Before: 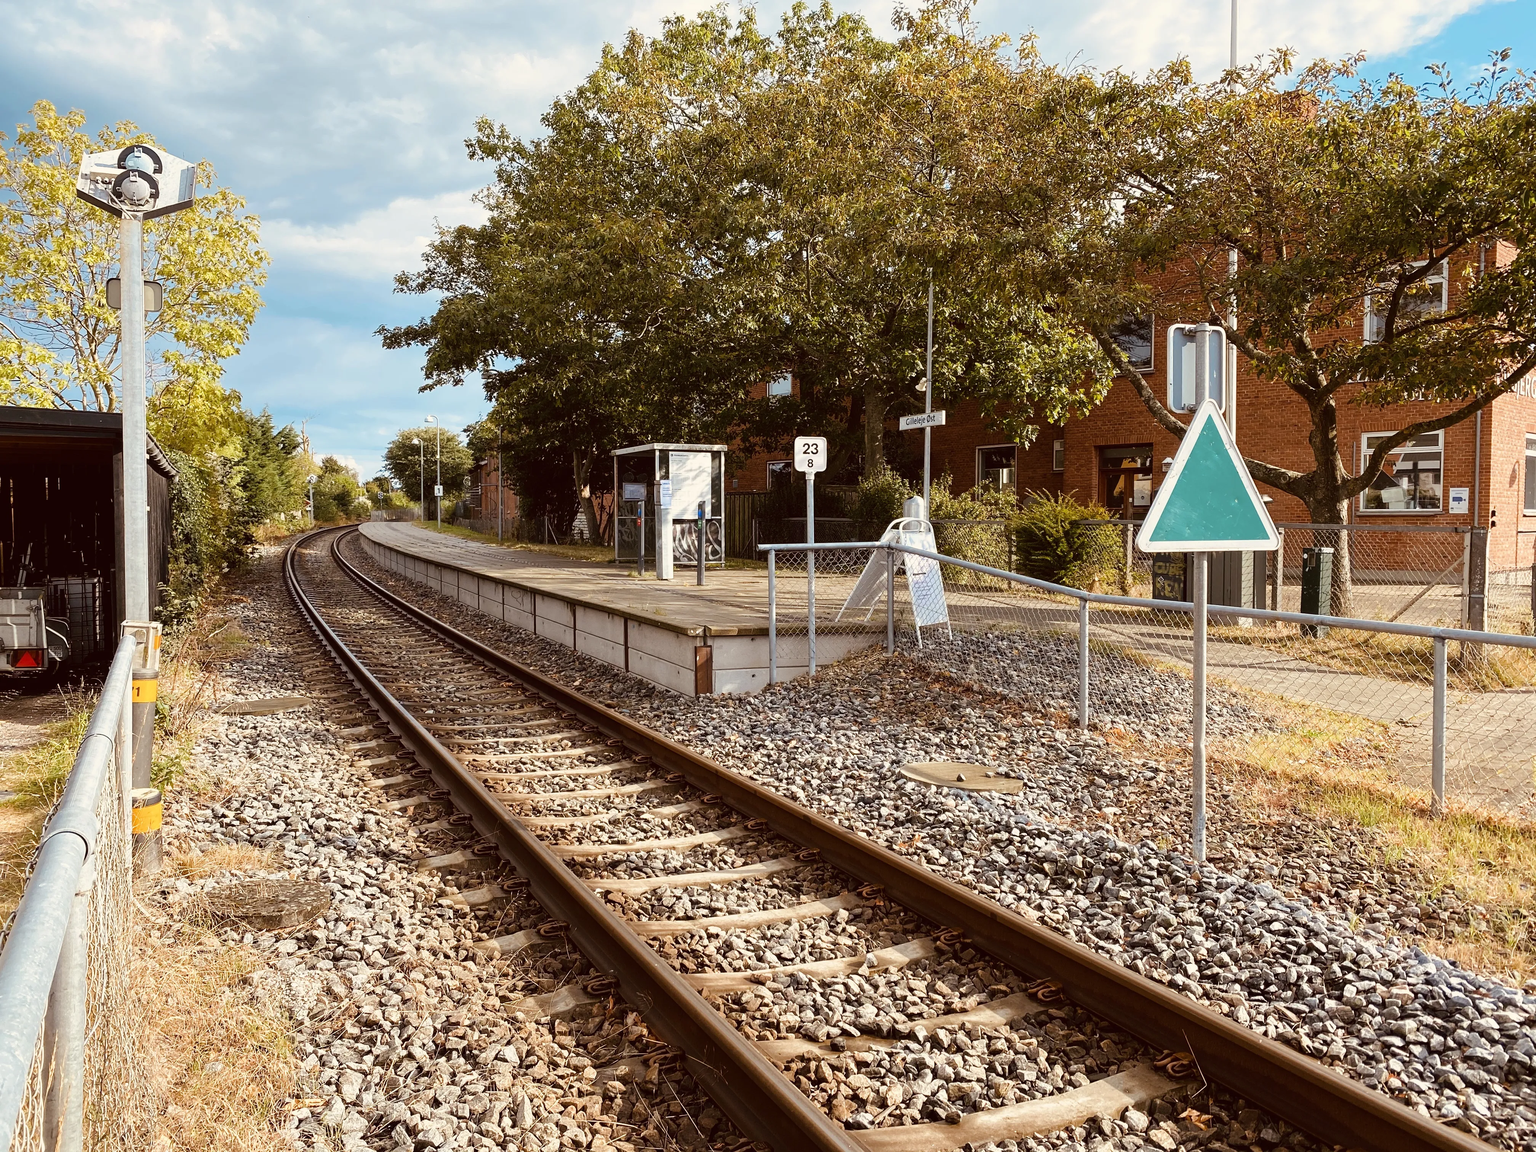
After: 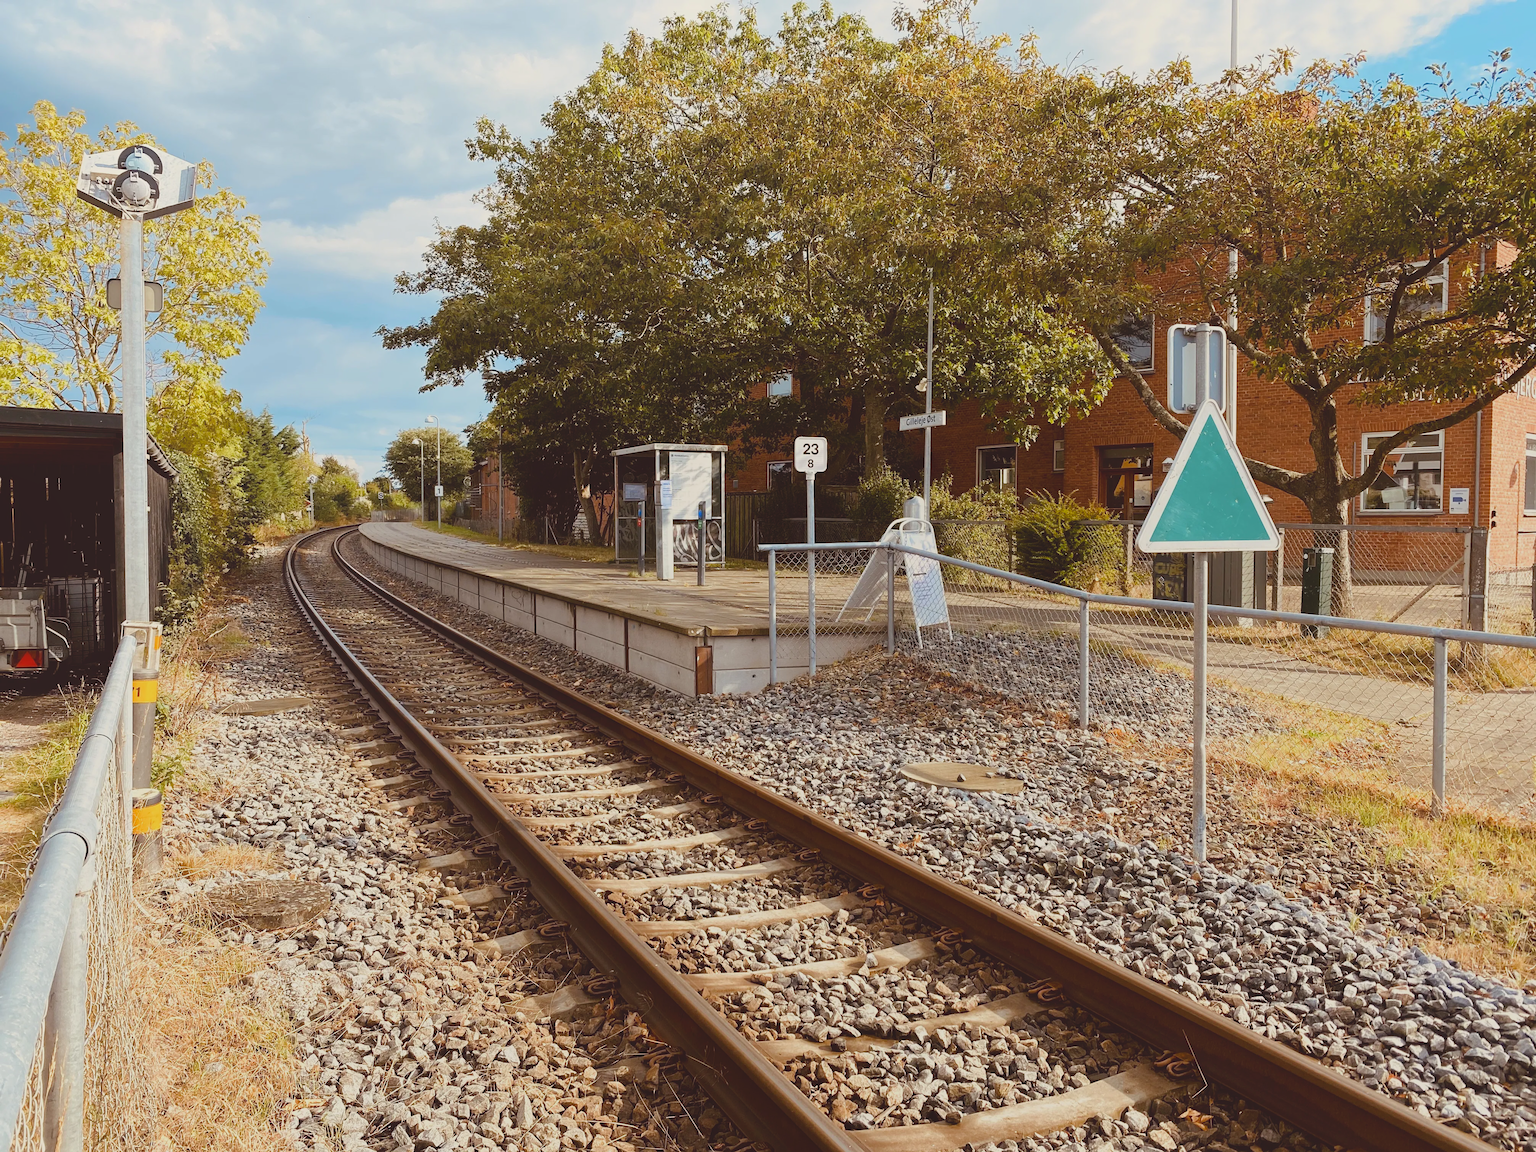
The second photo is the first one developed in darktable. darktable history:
color balance rgb: perceptual saturation grading › global saturation 0.28%, perceptual saturation grading › mid-tones 11.439%
local contrast: detail 72%
